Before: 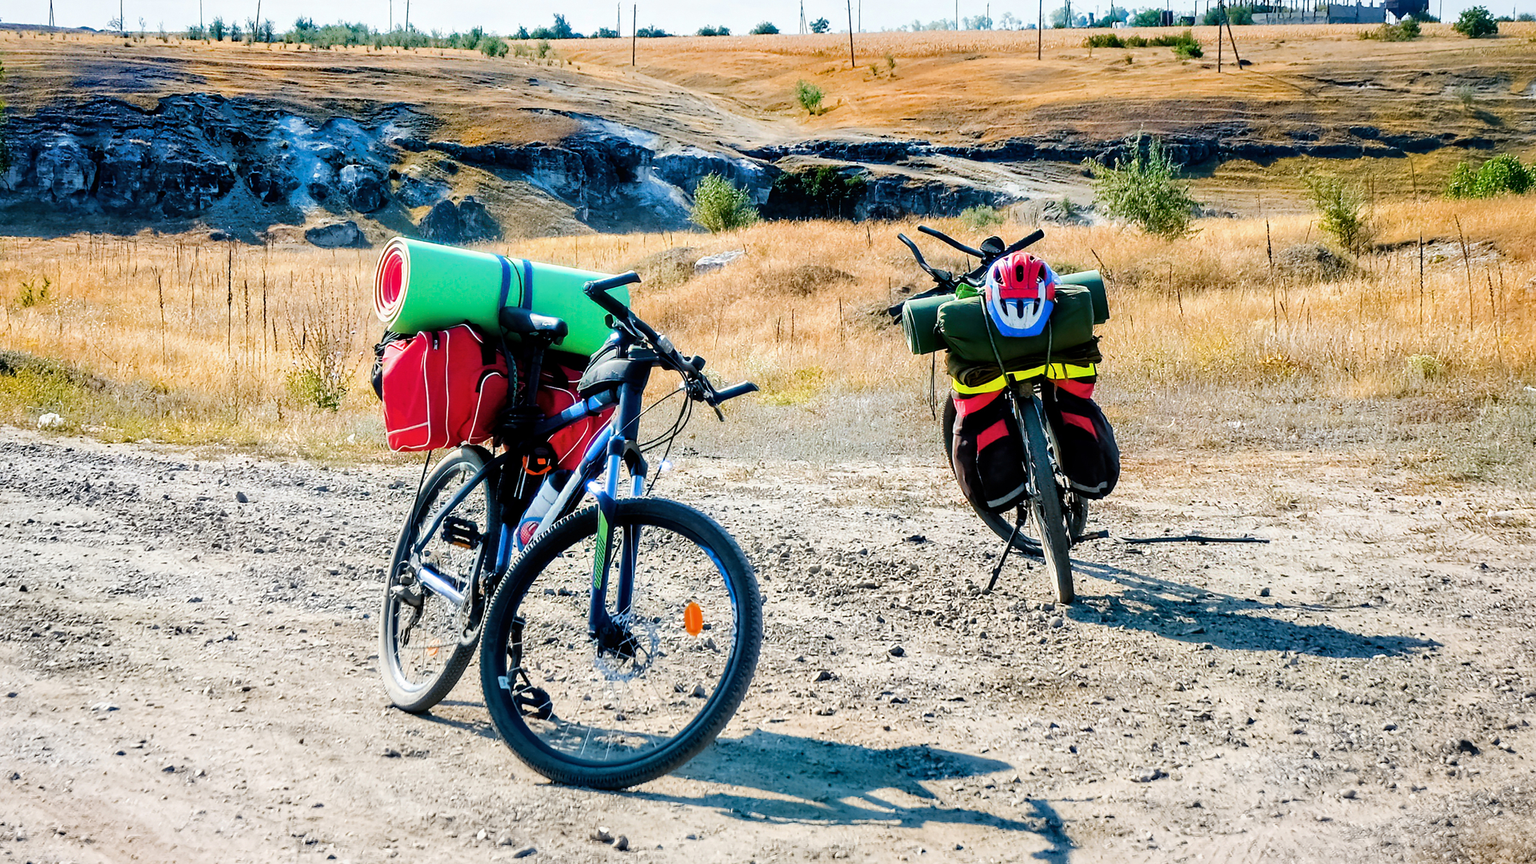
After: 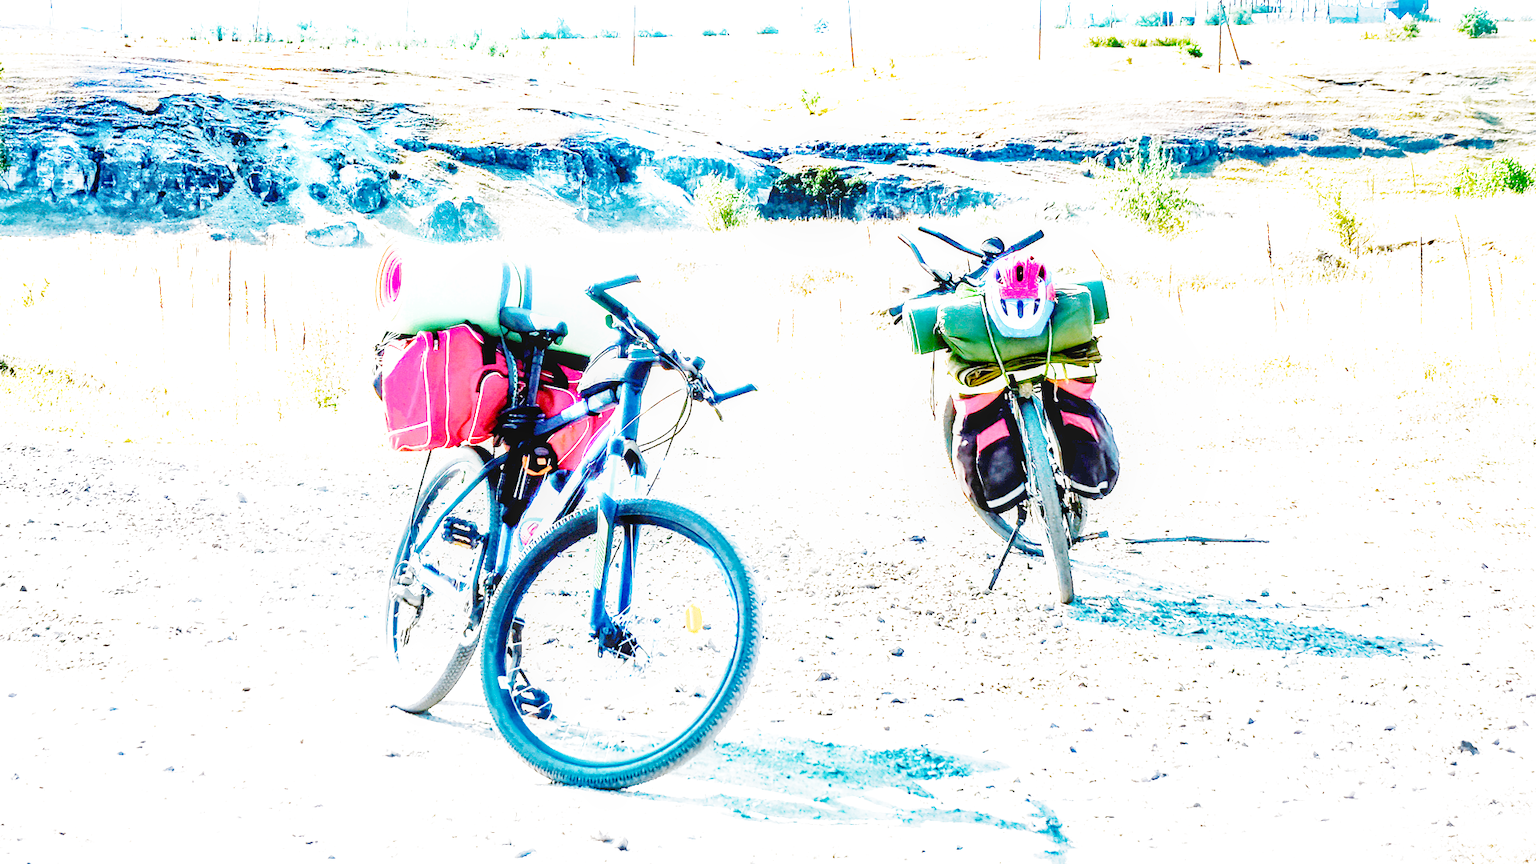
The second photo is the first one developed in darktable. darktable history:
exposure: exposure 0.6 EV, compensate highlight preservation false
color balance: output saturation 110%
local contrast: on, module defaults
filmic rgb: middle gray luminance 10%, black relative exposure -8.61 EV, white relative exposure 3.3 EV, threshold 6 EV, target black luminance 0%, hardness 5.2, latitude 44.69%, contrast 1.302, highlights saturation mix 5%, shadows ↔ highlights balance 24.64%, add noise in highlights 0, preserve chrominance no, color science v3 (2019), use custom middle-gray values true, iterations of high-quality reconstruction 0, contrast in highlights soft, enable highlight reconstruction true
